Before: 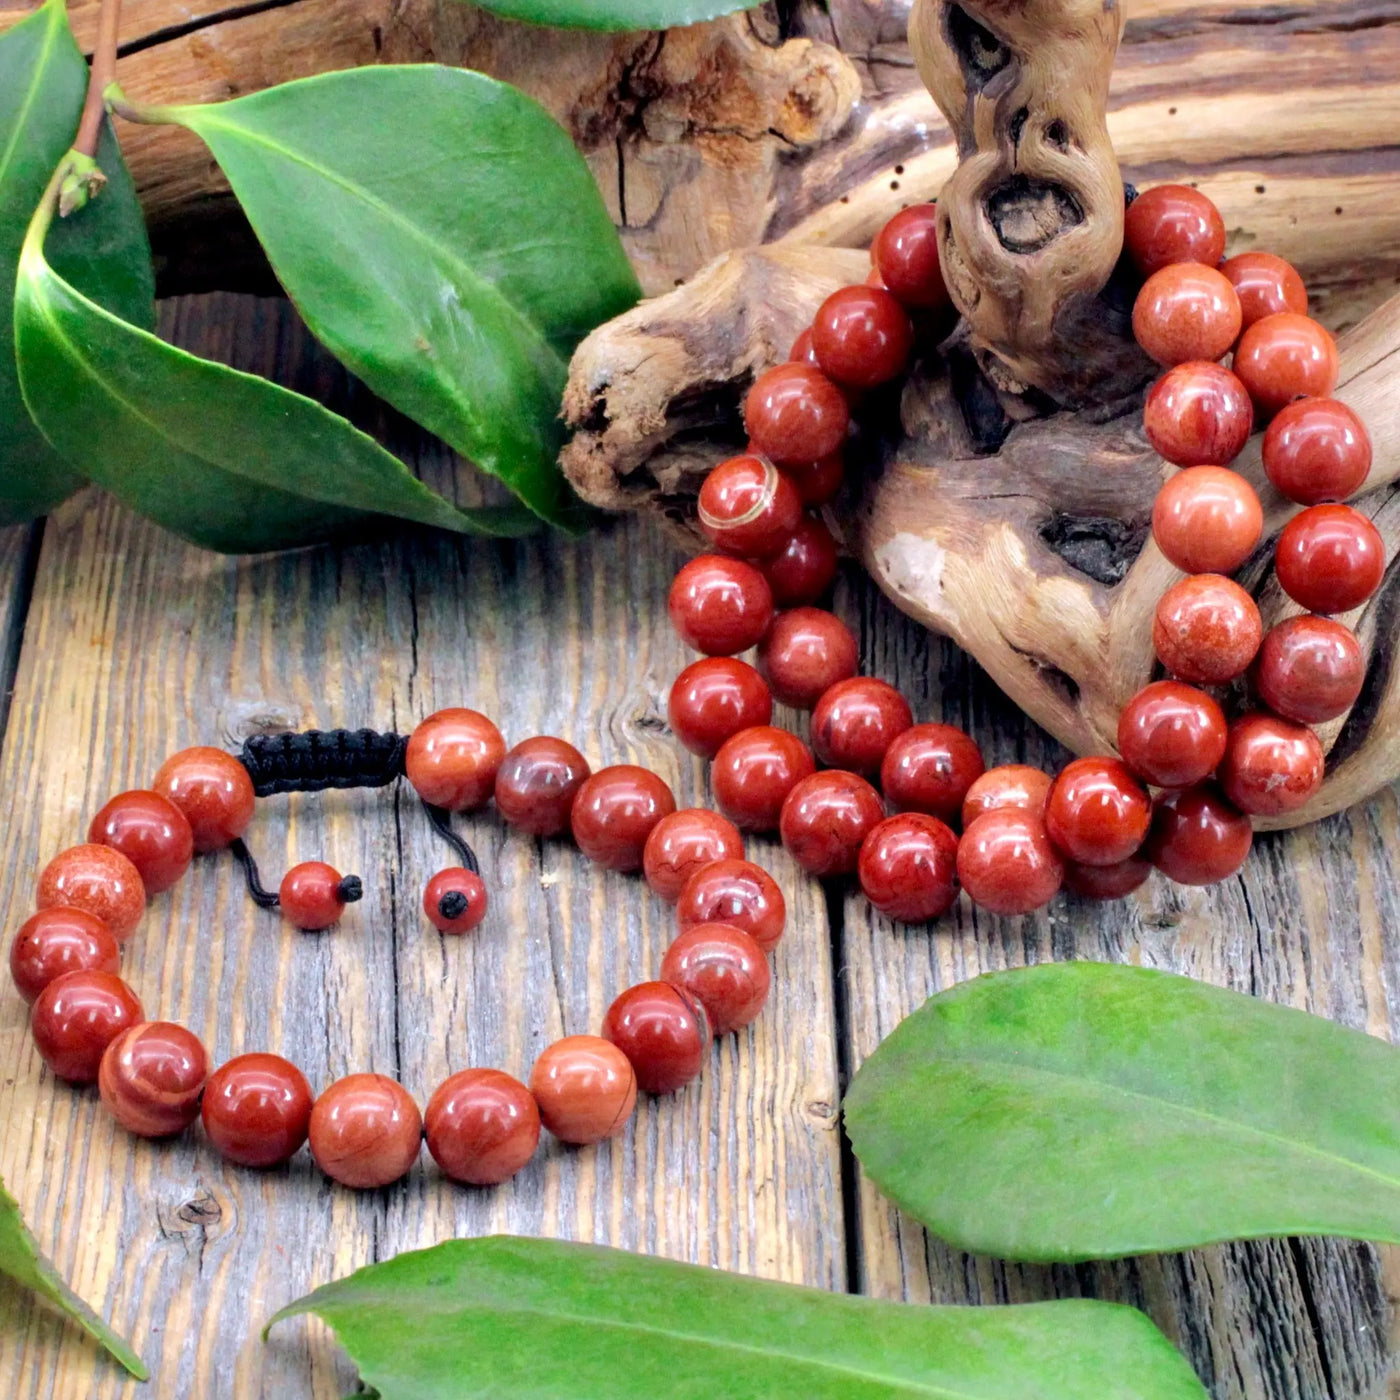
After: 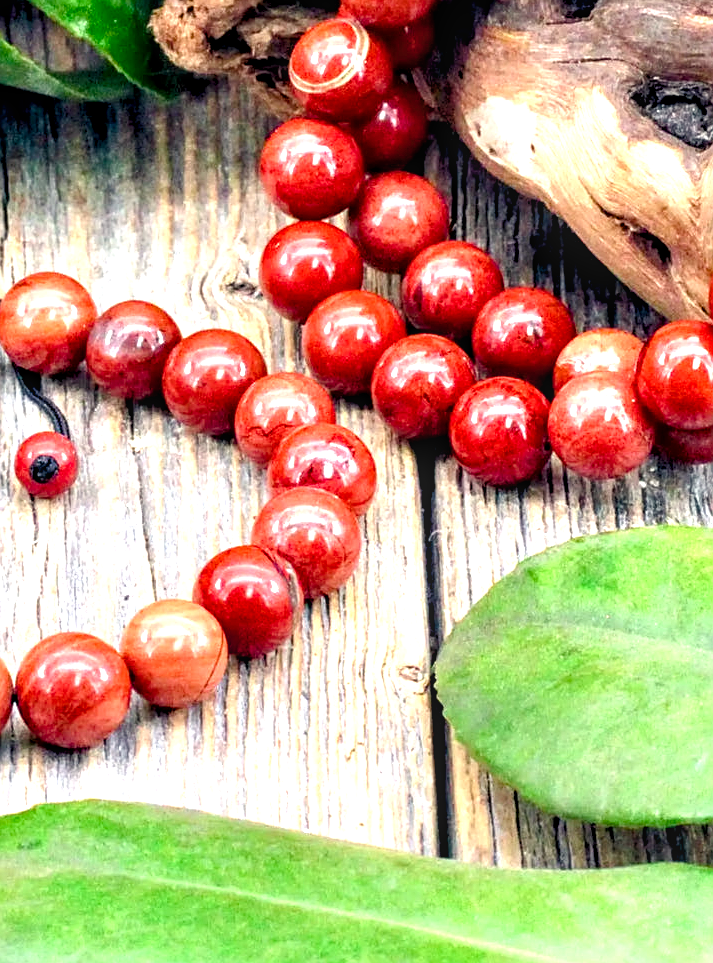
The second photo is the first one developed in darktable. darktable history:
white balance: red 1.029, blue 0.92
sharpen: on, module defaults
crop and rotate: left 29.237%, top 31.152%, right 19.807%
local contrast: on, module defaults
rotate and perspective: automatic cropping off
exposure: black level correction 0, exposure 1 EV, compensate highlight preservation false
color balance rgb: perceptual saturation grading › global saturation 20%, perceptual saturation grading › highlights -25%, perceptual saturation grading › shadows 25%
contrast equalizer: octaves 7, y [[0.6 ×6], [0.55 ×6], [0 ×6], [0 ×6], [0 ×6]], mix 0.3
